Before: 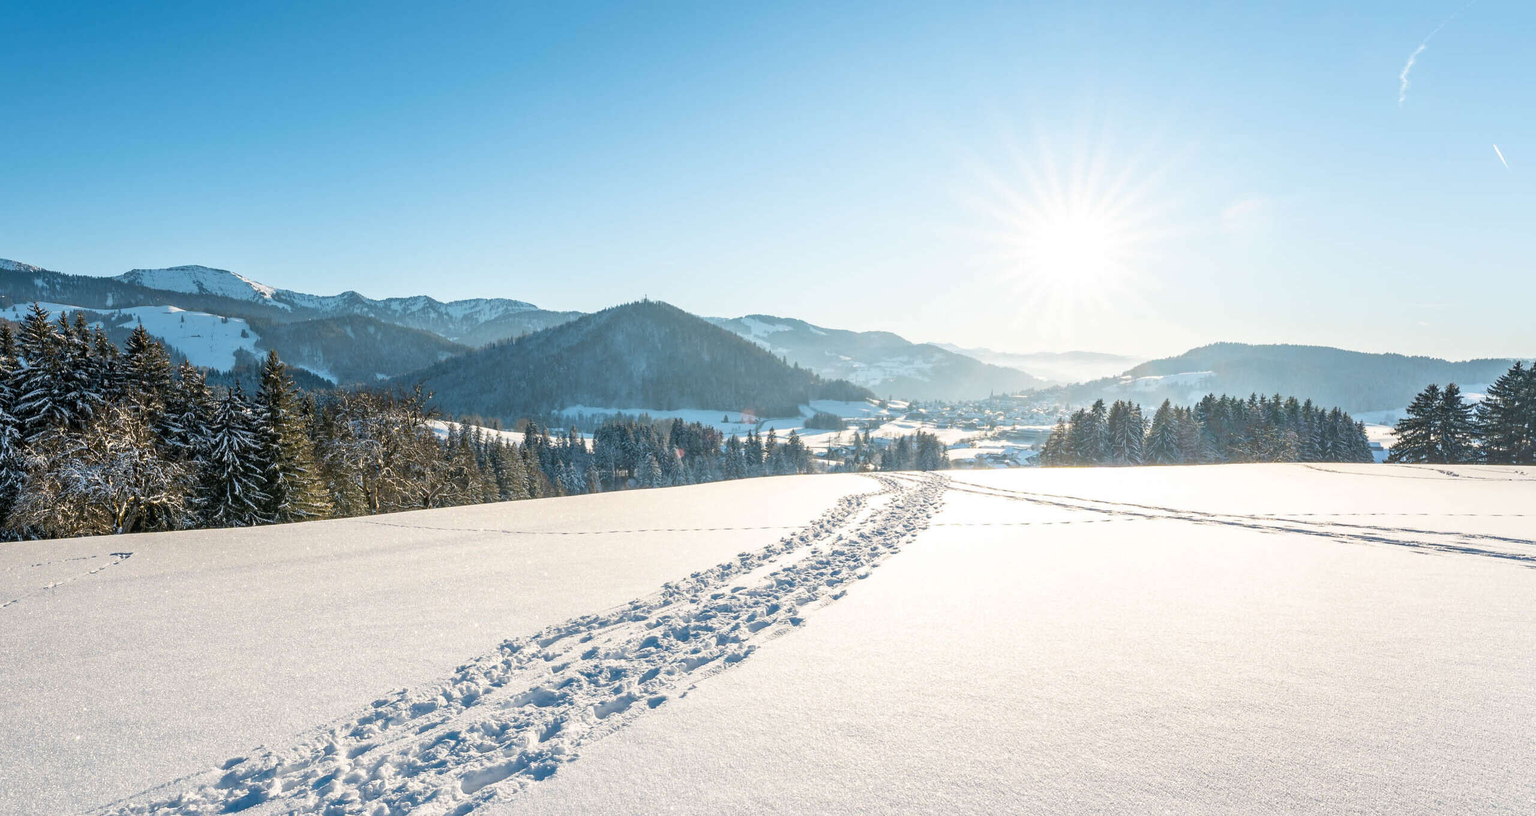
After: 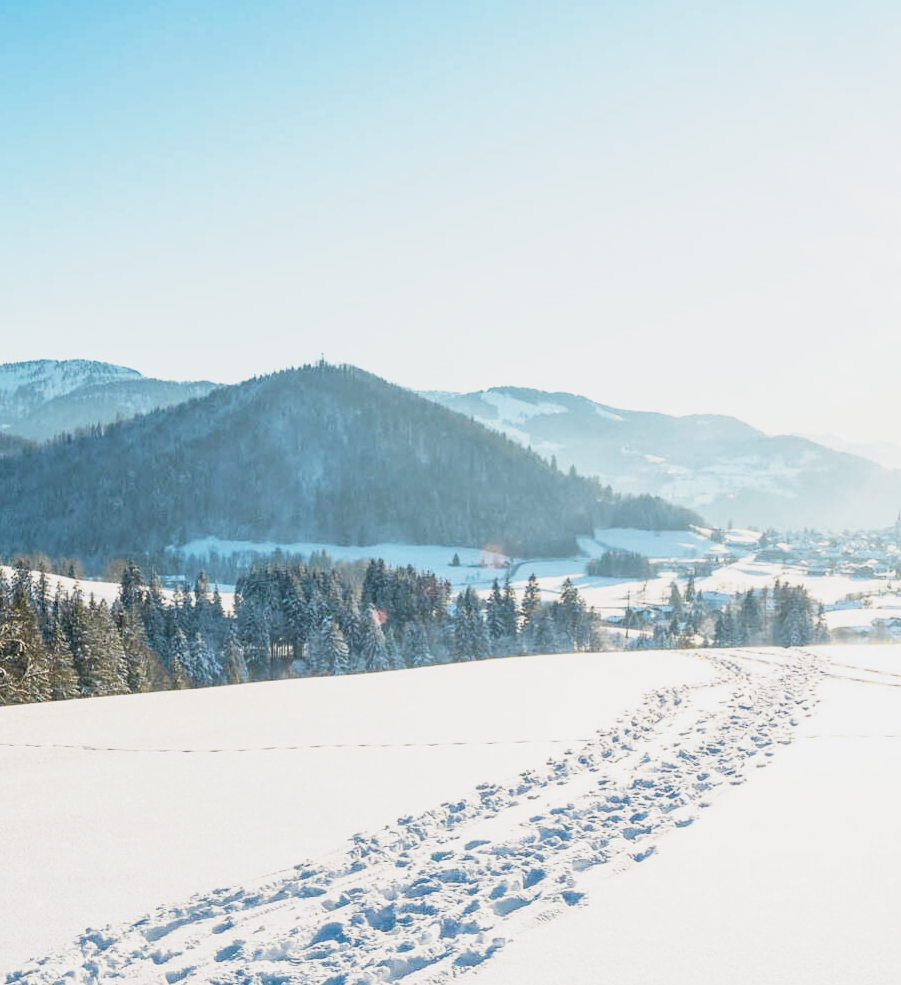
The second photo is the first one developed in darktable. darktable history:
crop and rotate: left 29.476%, top 10.214%, right 35.32%, bottom 17.333%
base curve: curves: ch0 [(0, 0) (0.088, 0.125) (0.176, 0.251) (0.354, 0.501) (0.613, 0.749) (1, 0.877)], preserve colors none
